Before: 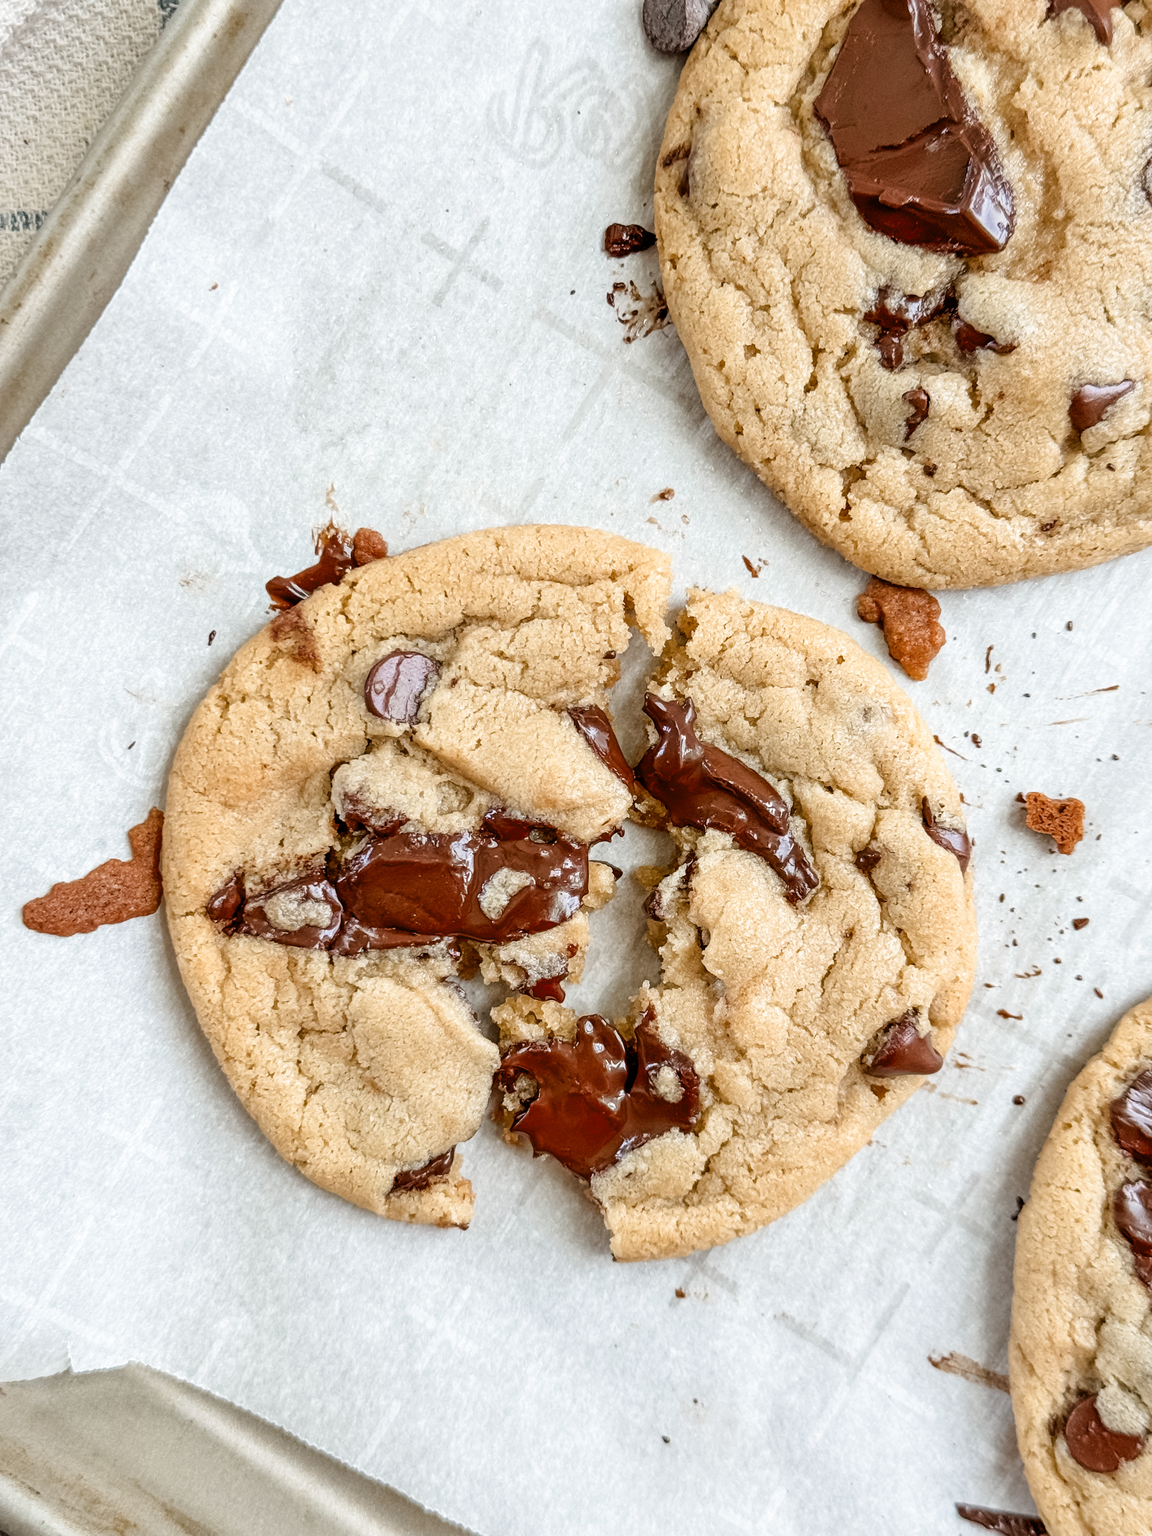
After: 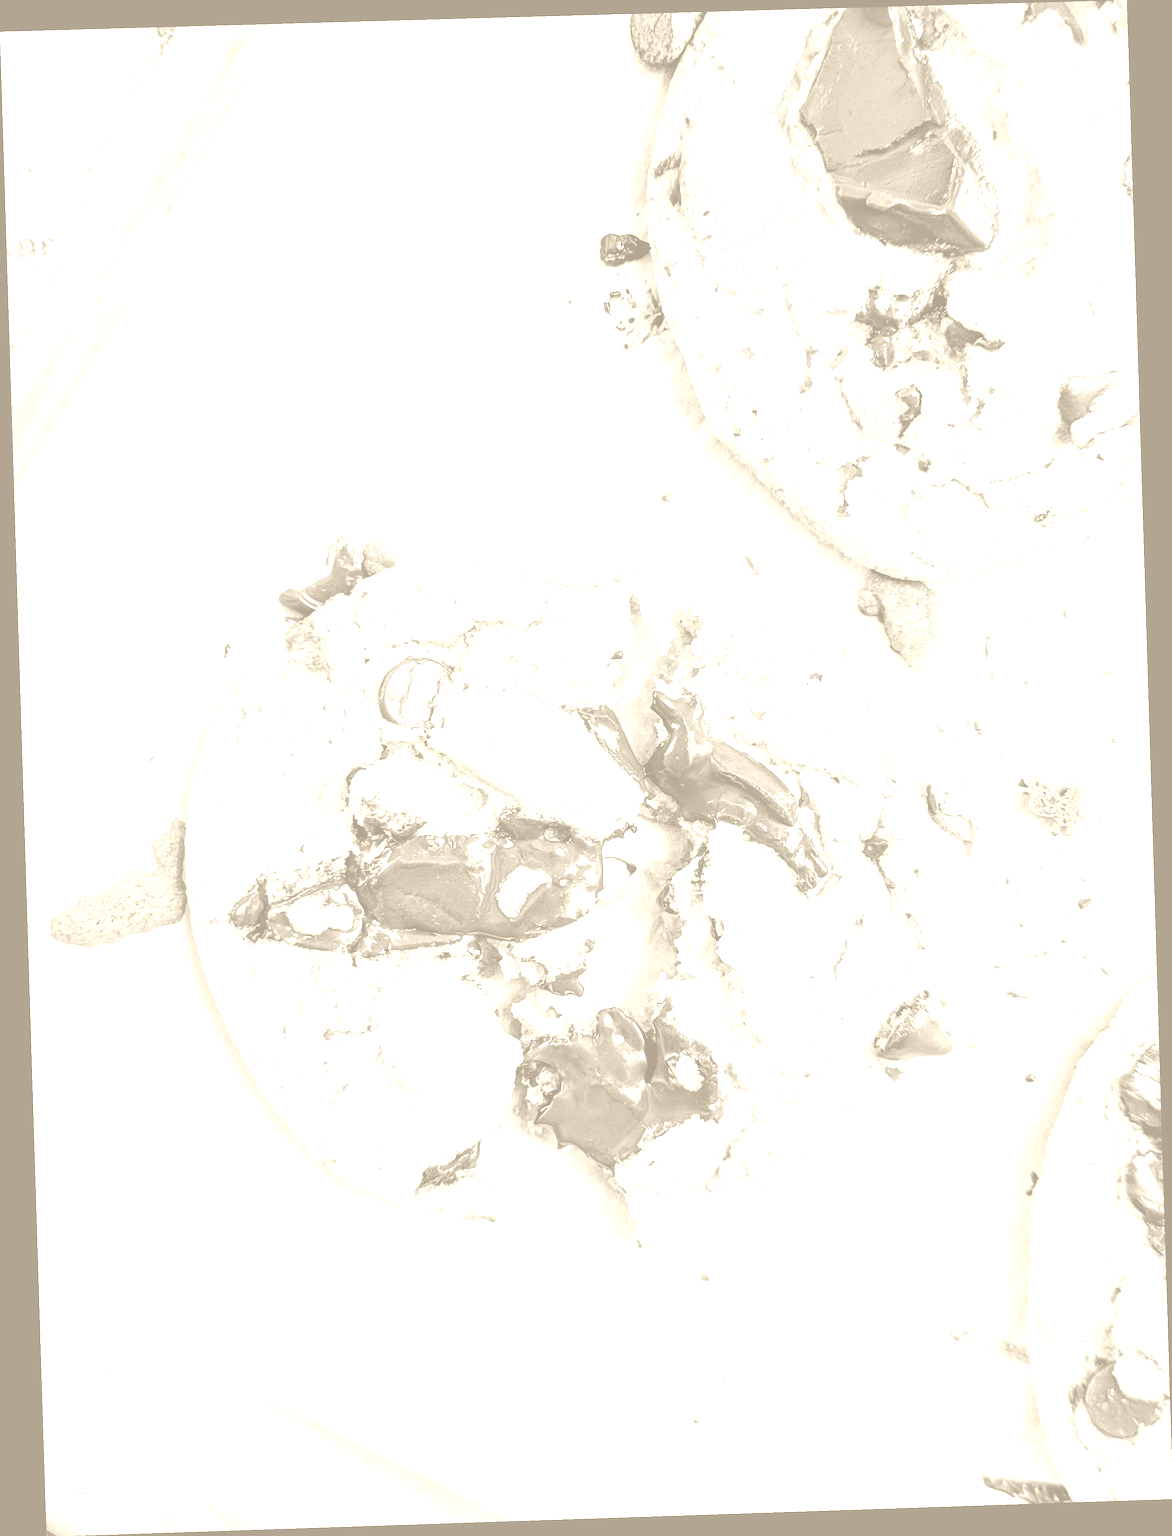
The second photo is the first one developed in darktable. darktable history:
base curve: curves: ch0 [(0, 0) (0.028, 0.03) (0.121, 0.232) (0.46, 0.748) (0.859, 0.968) (1, 1)], preserve colors none
rotate and perspective: rotation -1.77°, lens shift (horizontal) 0.004, automatic cropping off
colorize: hue 36°, saturation 71%, lightness 80.79%
